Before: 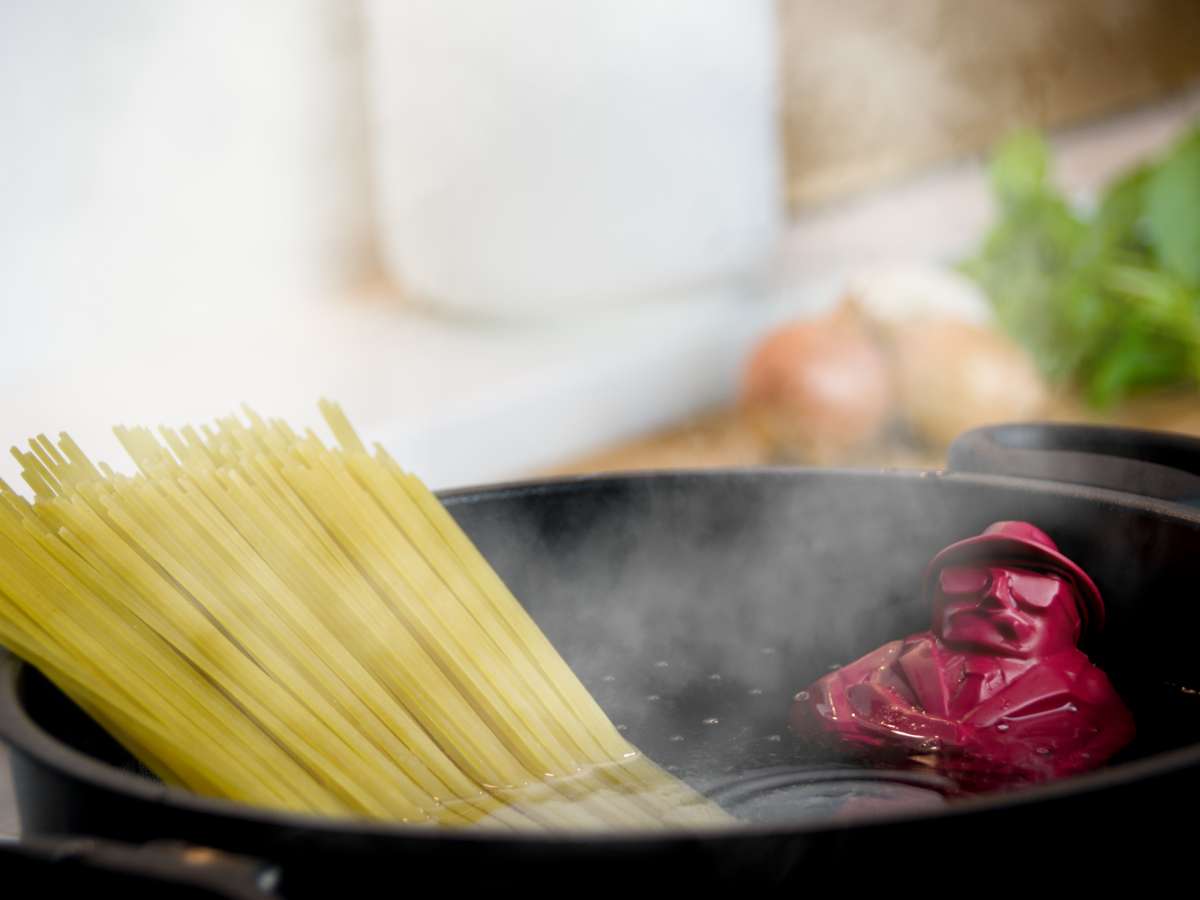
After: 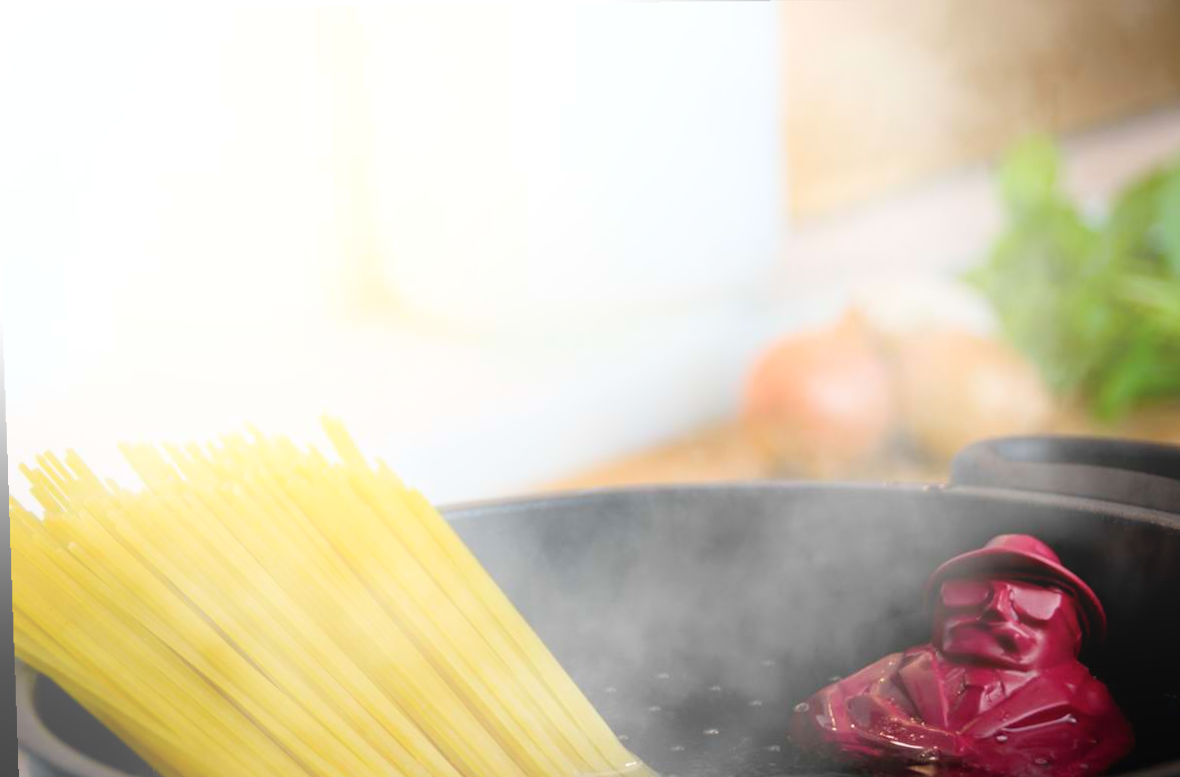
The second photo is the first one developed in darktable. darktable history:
rotate and perspective: lens shift (vertical) 0.048, lens shift (horizontal) -0.024, automatic cropping off
crop and rotate: angle 0.2°, left 0.275%, right 3.127%, bottom 14.18%
bloom: size 40%
